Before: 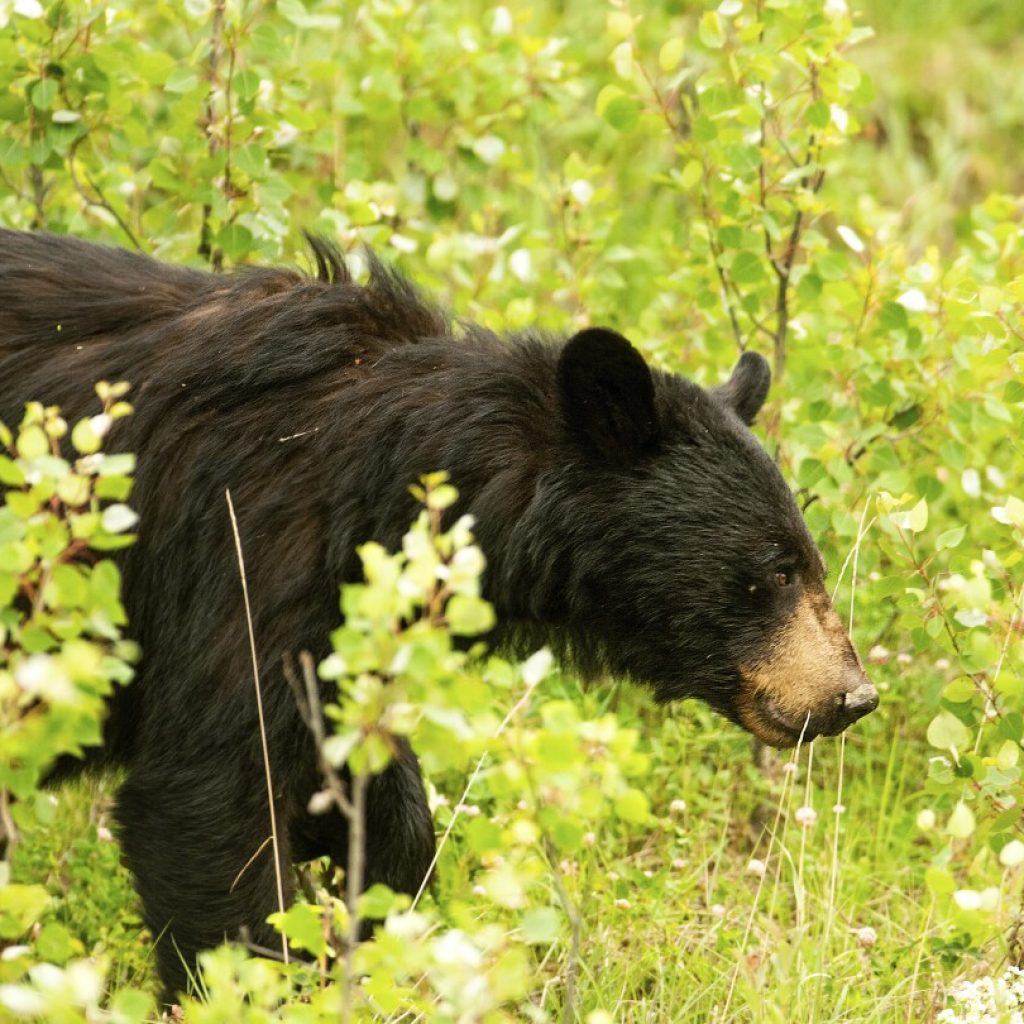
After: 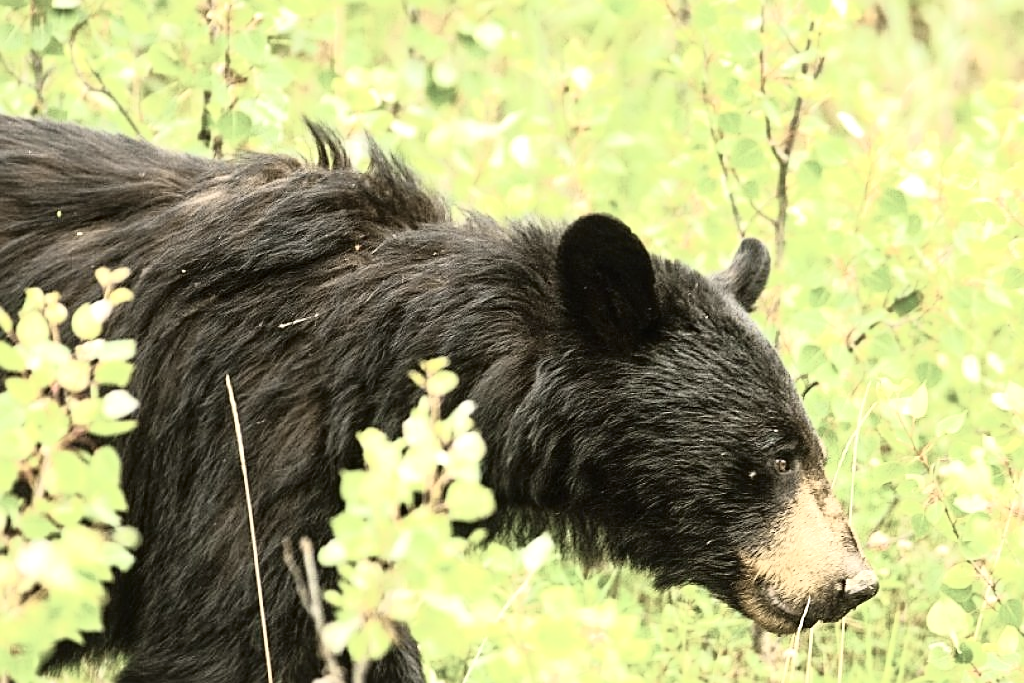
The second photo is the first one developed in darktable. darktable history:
sharpen: amount 0.496
crop: top 11.144%, bottom 22.13%
local contrast: mode bilateral grid, contrast 20, coarseness 51, detail 132%, midtone range 0.2
tone curve: curves: ch0 [(0, 0.023) (0.113, 0.084) (0.285, 0.301) (0.673, 0.796) (0.845, 0.932) (0.994, 0.971)]; ch1 [(0, 0) (0.456, 0.437) (0.498, 0.5) (0.57, 0.559) (0.631, 0.639) (1, 1)]; ch2 [(0, 0) (0.417, 0.44) (0.46, 0.453) (0.502, 0.507) (0.55, 0.57) (0.67, 0.712) (1, 1)], color space Lab, independent channels, preserve colors none
exposure: black level correction -0.002, exposure 0.705 EV, compensate exposure bias true, compensate highlight preservation false
color correction: highlights b* -0.01, saturation 0.523
